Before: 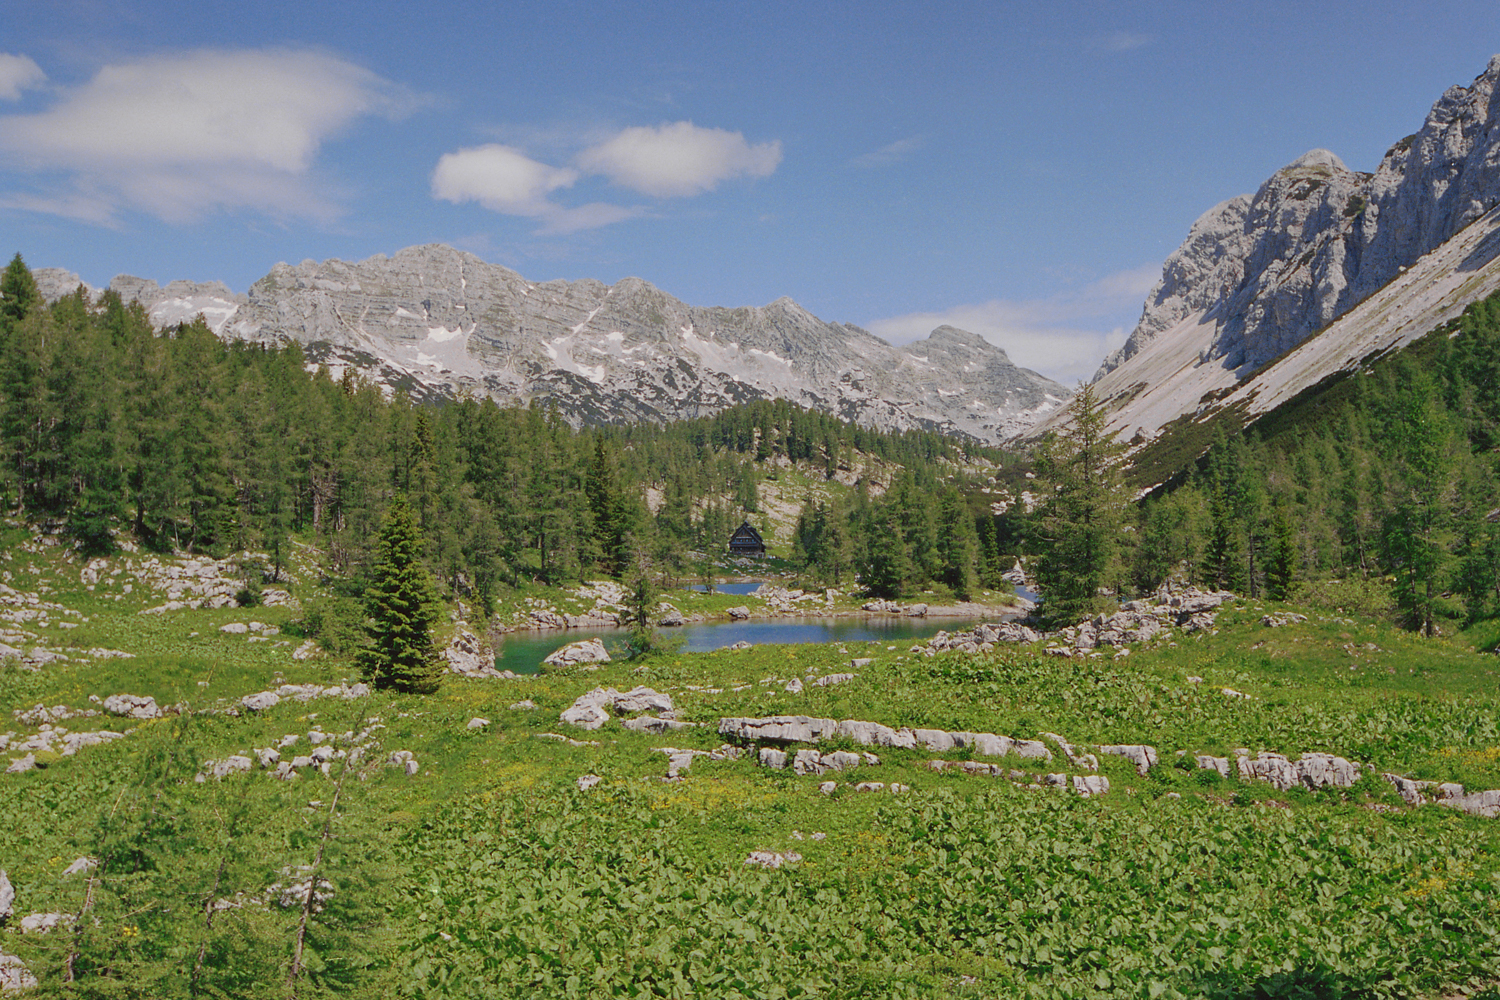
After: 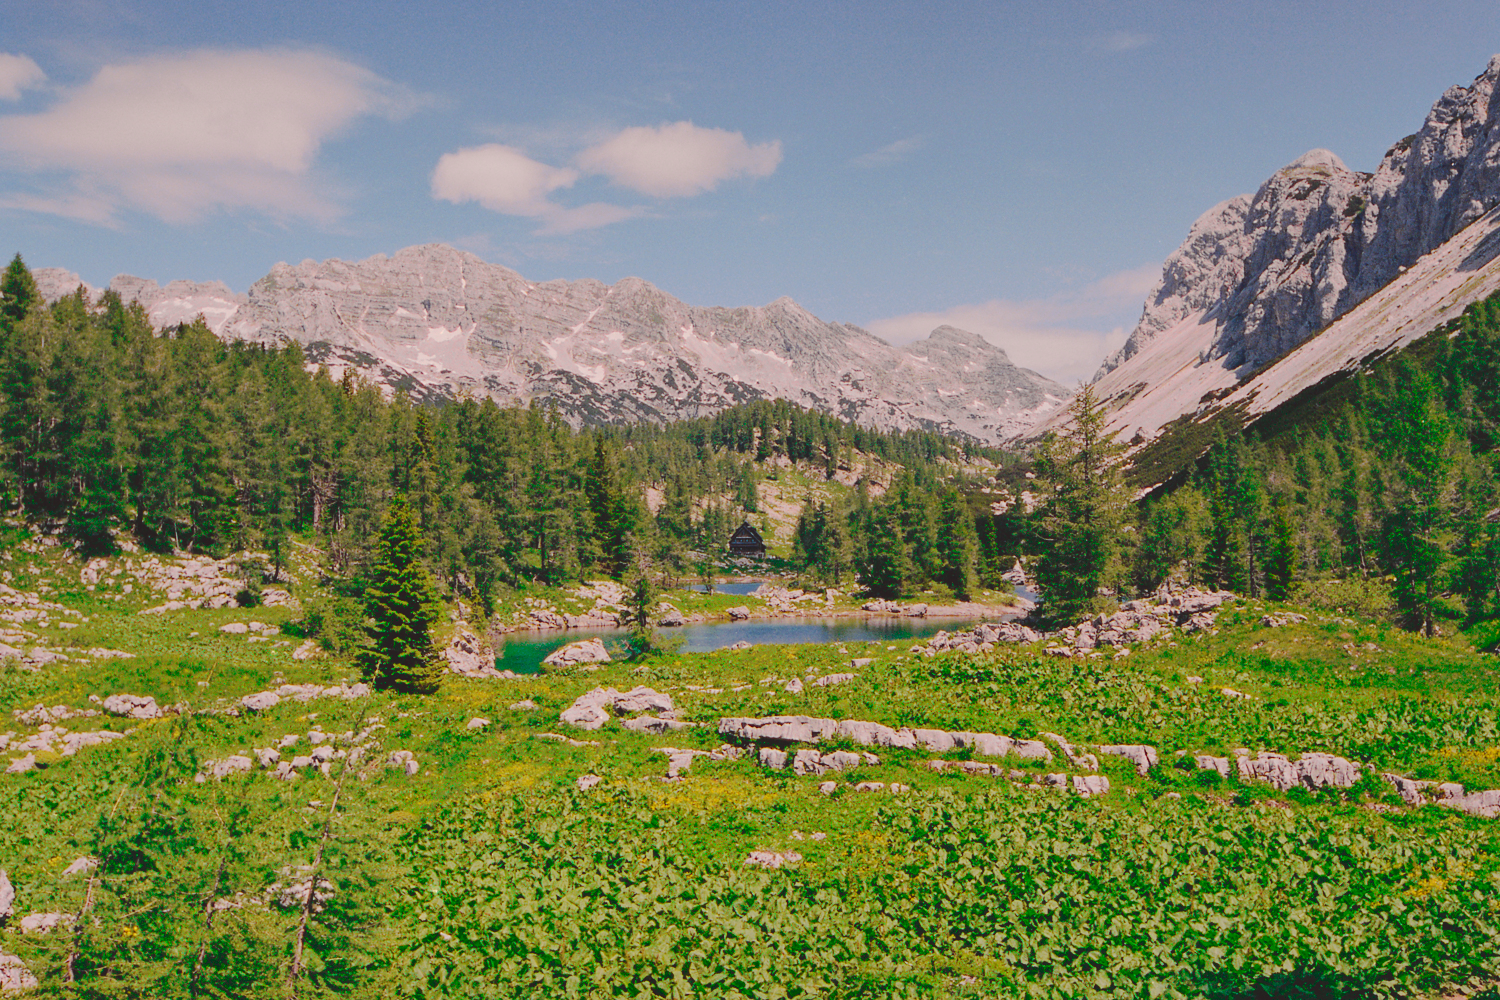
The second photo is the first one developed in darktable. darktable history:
tone curve: curves: ch0 [(0, 0.032) (0.094, 0.08) (0.265, 0.208) (0.41, 0.417) (0.485, 0.524) (0.638, 0.673) (0.845, 0.828) (0.994, 0.964)]; ch1 [(0, 0) (0.161, 0.092) (0.37, 0.302) (0.437, 0.456) (0.469, 0.482) (0.498, 0.504) (0.576, 0.583) (0.644, 0.638) (0.725, 0.765) (1, 1)]; ch2 [(0, 0) (0.352, 0.403) (0.45, 0.469) (0.502, 0.504) (0.54, 0.521) (0.589, 0.576) (1, 1)], color space Lab, independent channels, preserve colors none
color balance rgb: shadows lift › chroma 2%, shadows lift › hue 247.2°, power › chroma 0.3%, power › hue 25.2°, highlights gain › chroma 3%, highlights gain › hue 60°, global offset › luminance 2%, perceptual saturation grading › global saturation 20%, perceptual saturation grading › highlights -20%, perceptual saturation grading › shadows 30%
